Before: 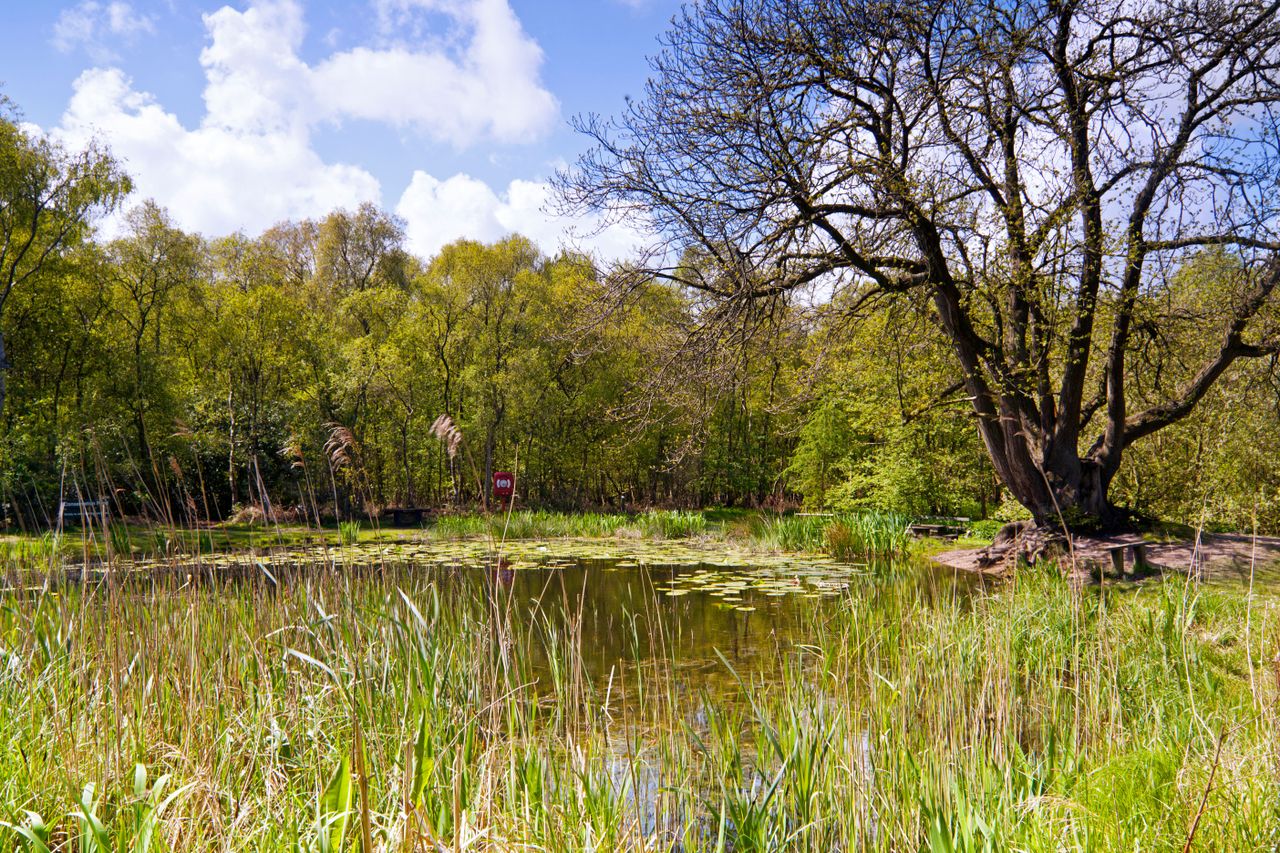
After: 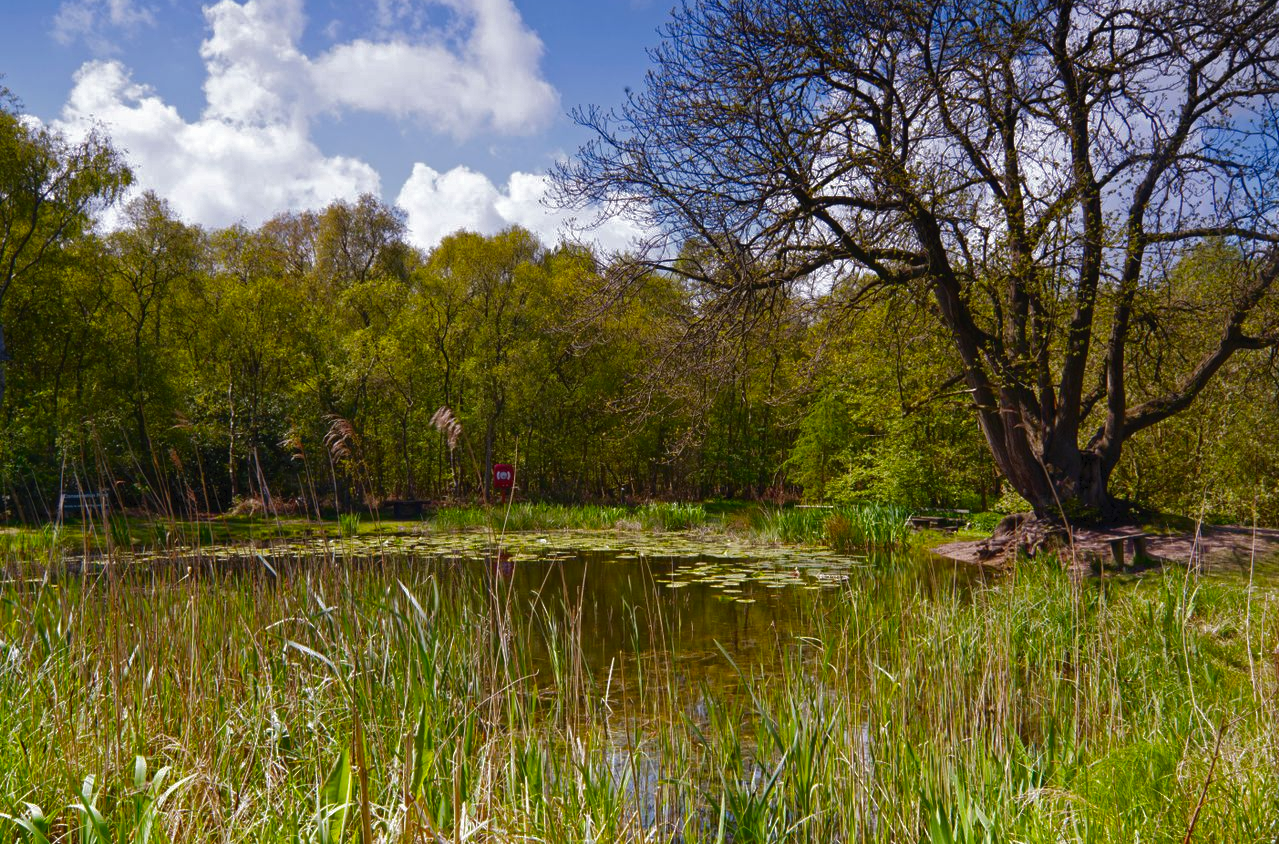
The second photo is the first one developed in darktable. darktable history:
tone curve: curves: ch0 [(0, 0) (0.003, 0.029) (0.011, 0.034) (0.025, 0.044) (0.044, 0.057) (0.069, 0.07) (0.1, 0.084) (0.136, 0.104) (0.177, 0.127) (0.224, 0.156) (0.277, 0.192) (0.335, 0.236) (0.399, 0.284) (0.468, 0.339) (0.543, 0.393) (0.623, 0.454) (0.709, 0.541) (0.801, 0.65) (0.898, 0.766) (1, 1)], color space Lab, independent channels, preserve colors none
crop: top 0.968%, right 0.076%
